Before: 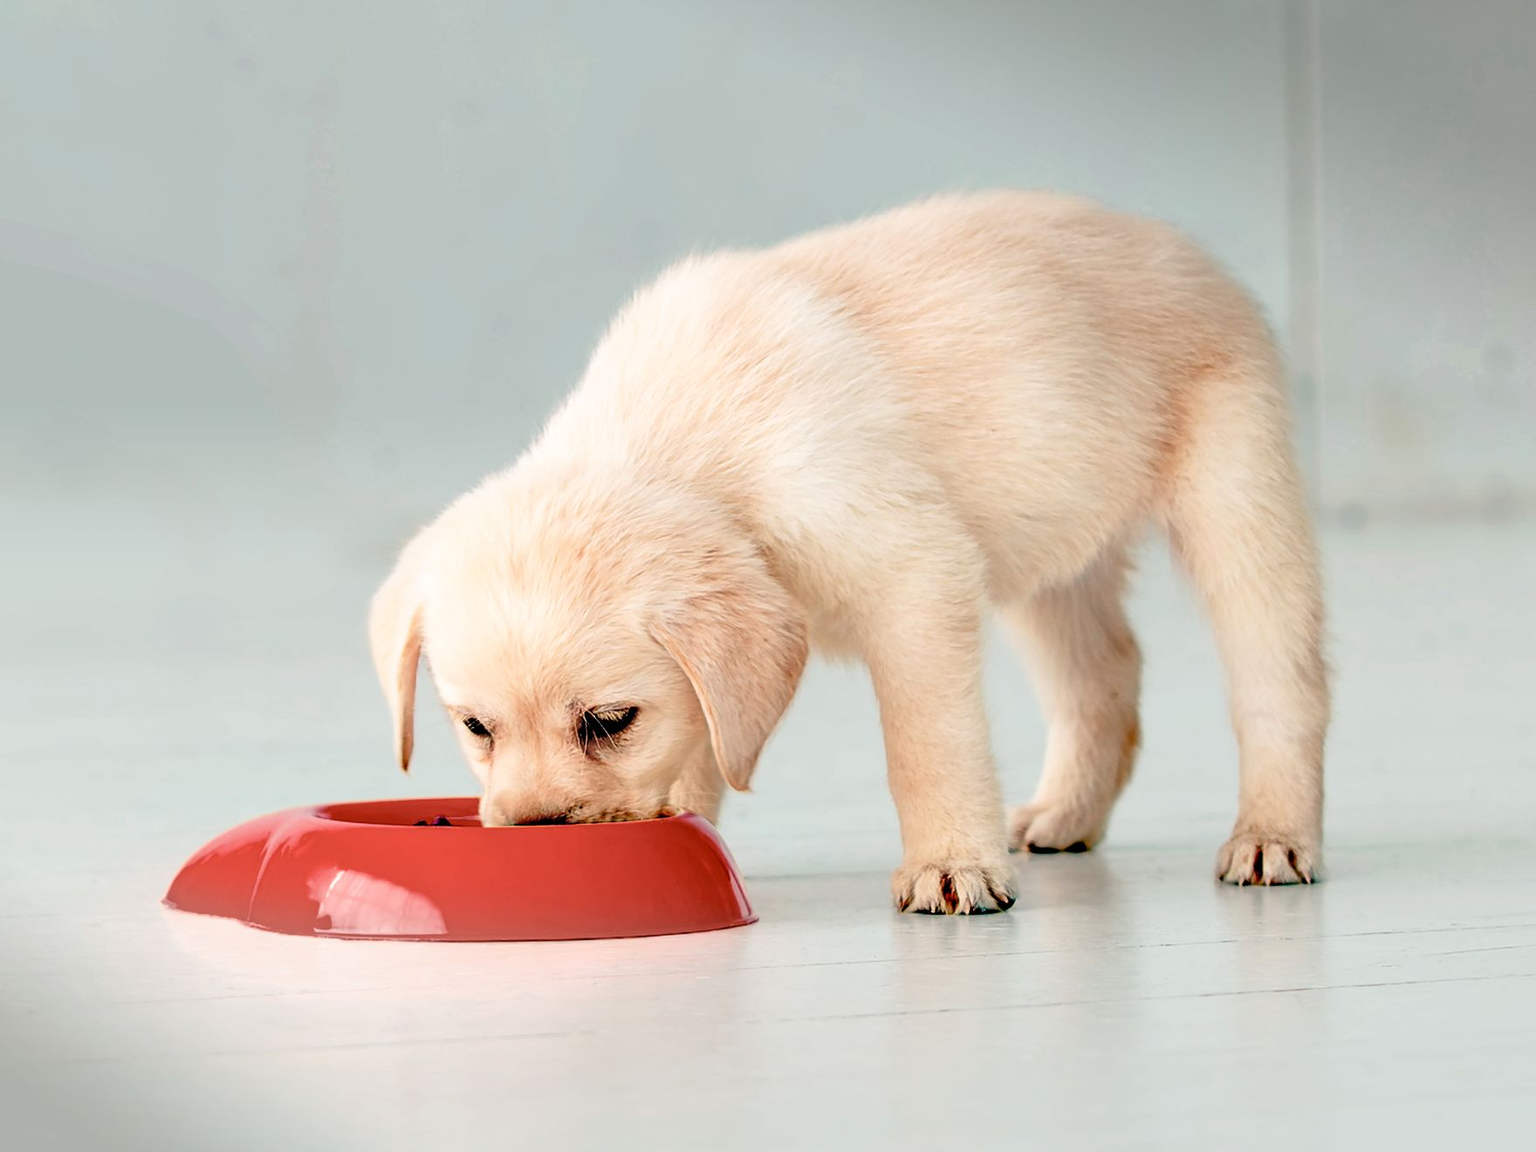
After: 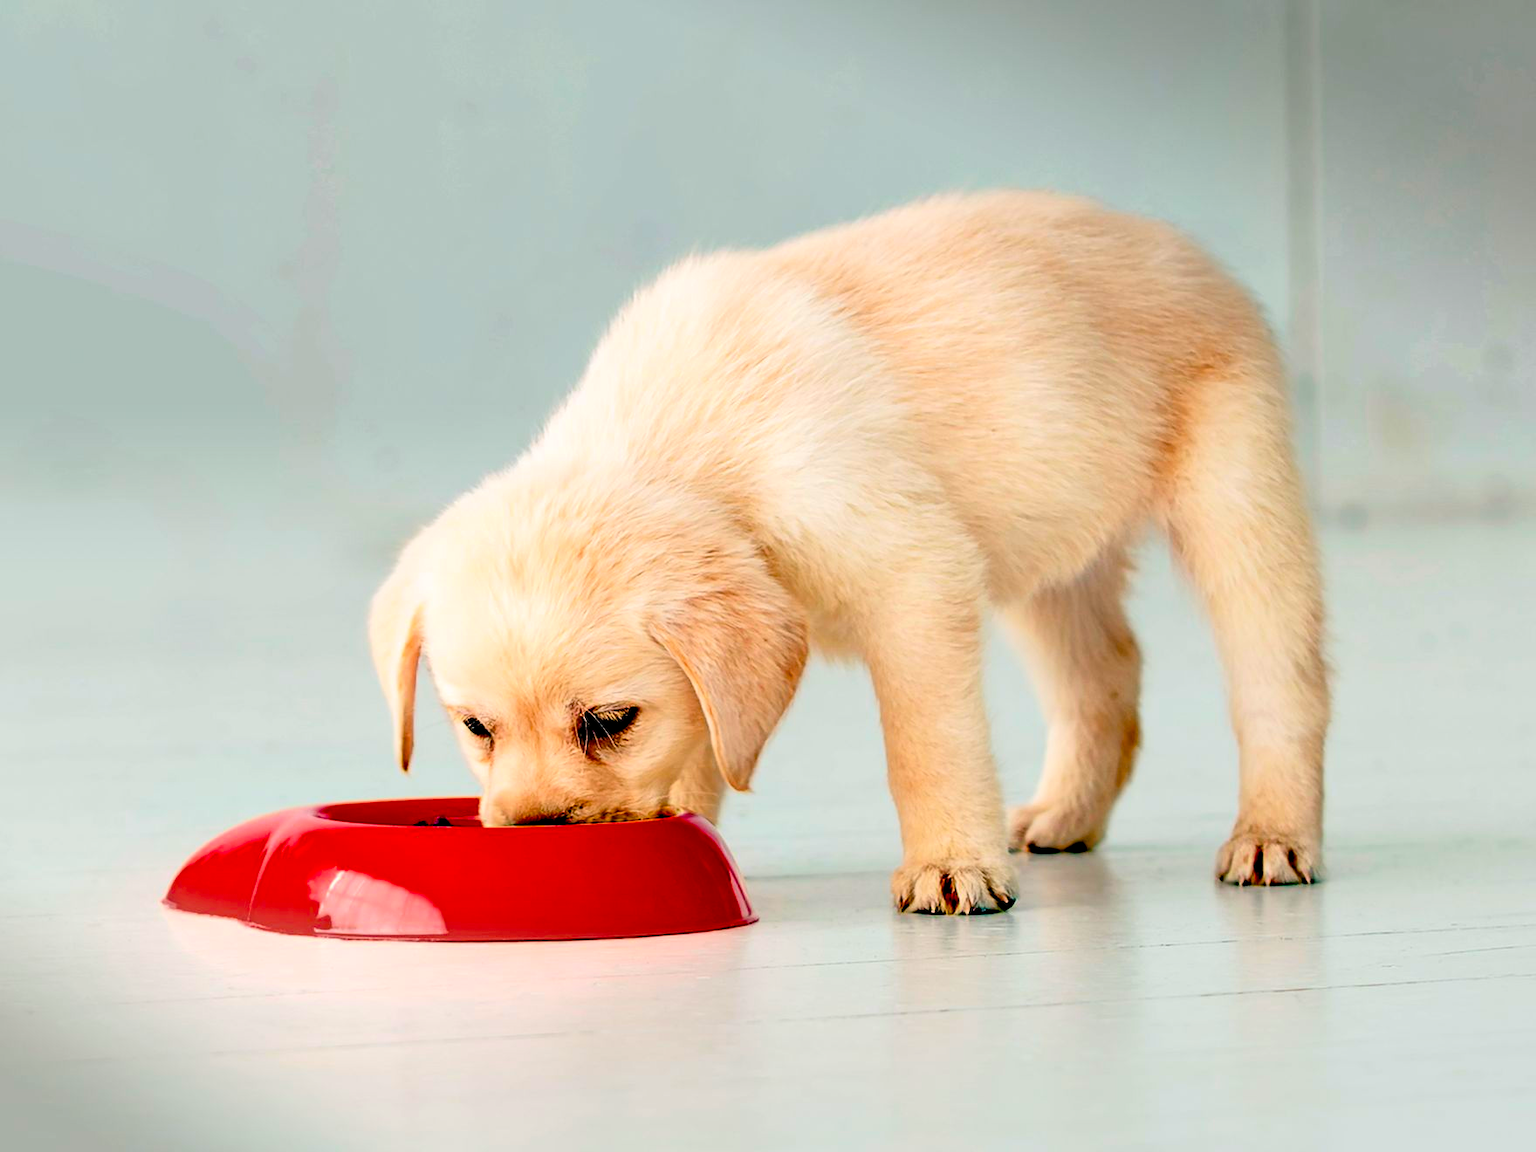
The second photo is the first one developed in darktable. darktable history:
contrast brightness saturation: contrast 0.127, brightness -0.064, saturation 0.164
color balance rgb: shadows lift › hue 87.04°, global offset › luminance -0.505%, linear chroma grading › global chroma 9.92%, perceptual saturation grading › global saturation 25.054%, global vibrance 14.531%
